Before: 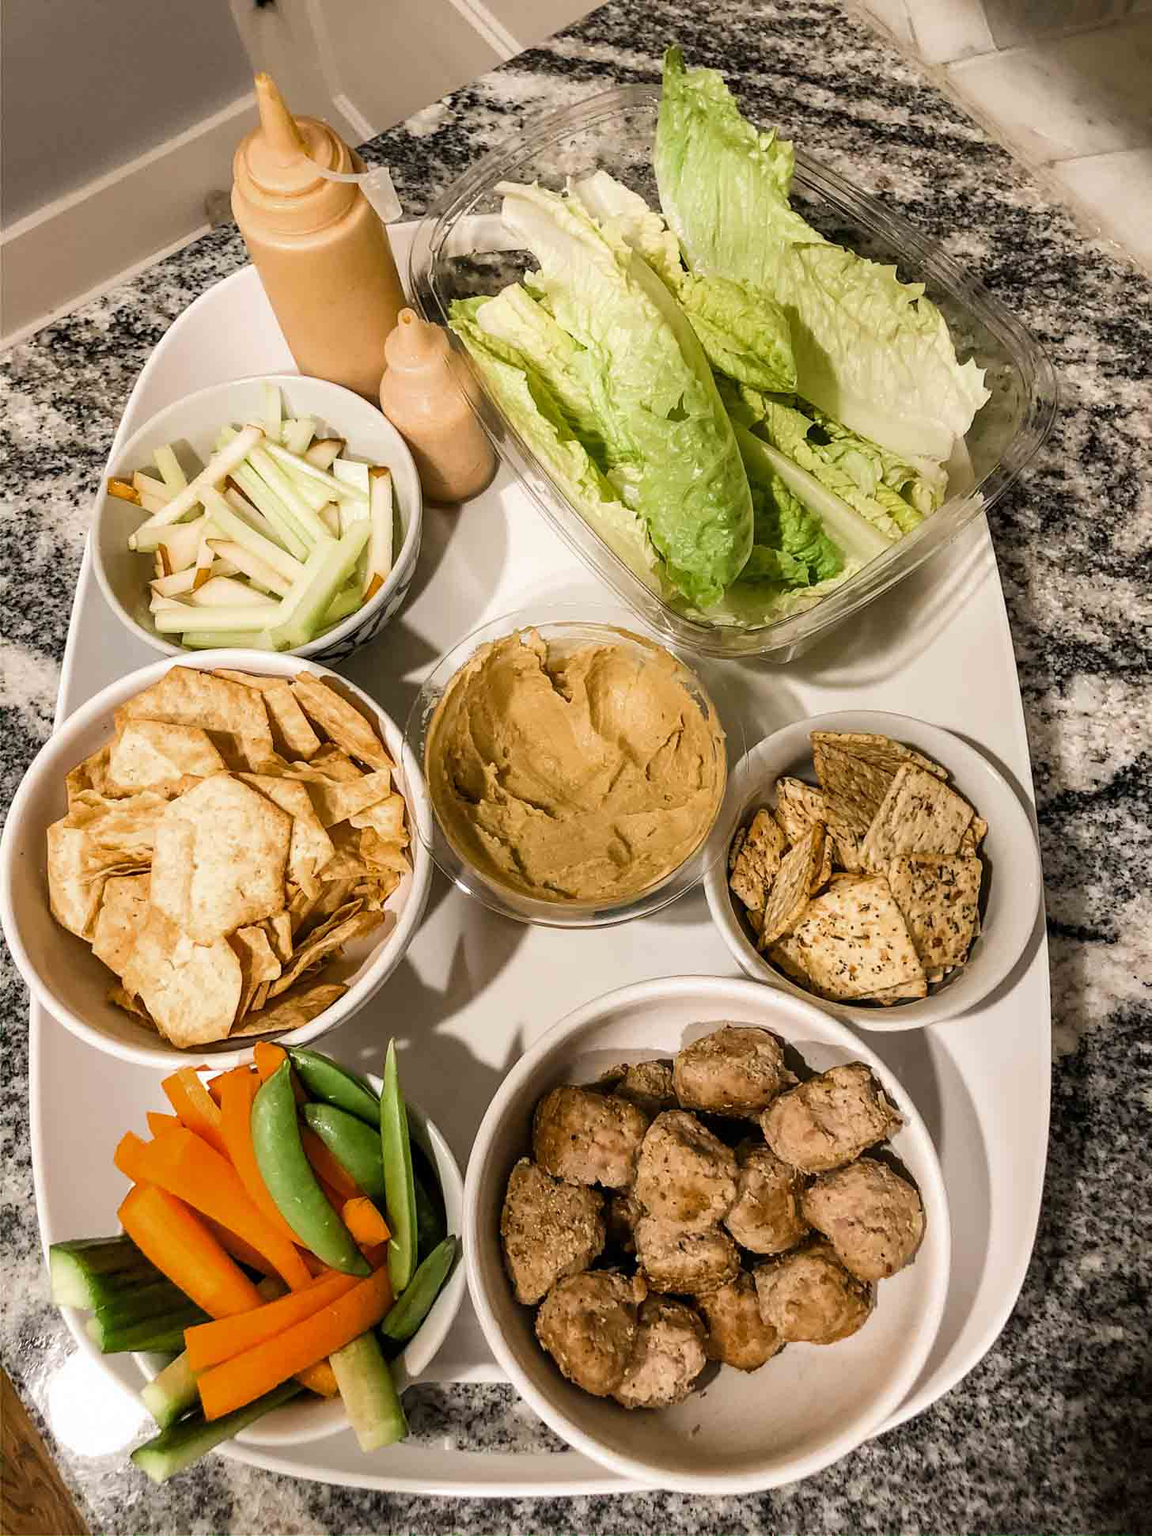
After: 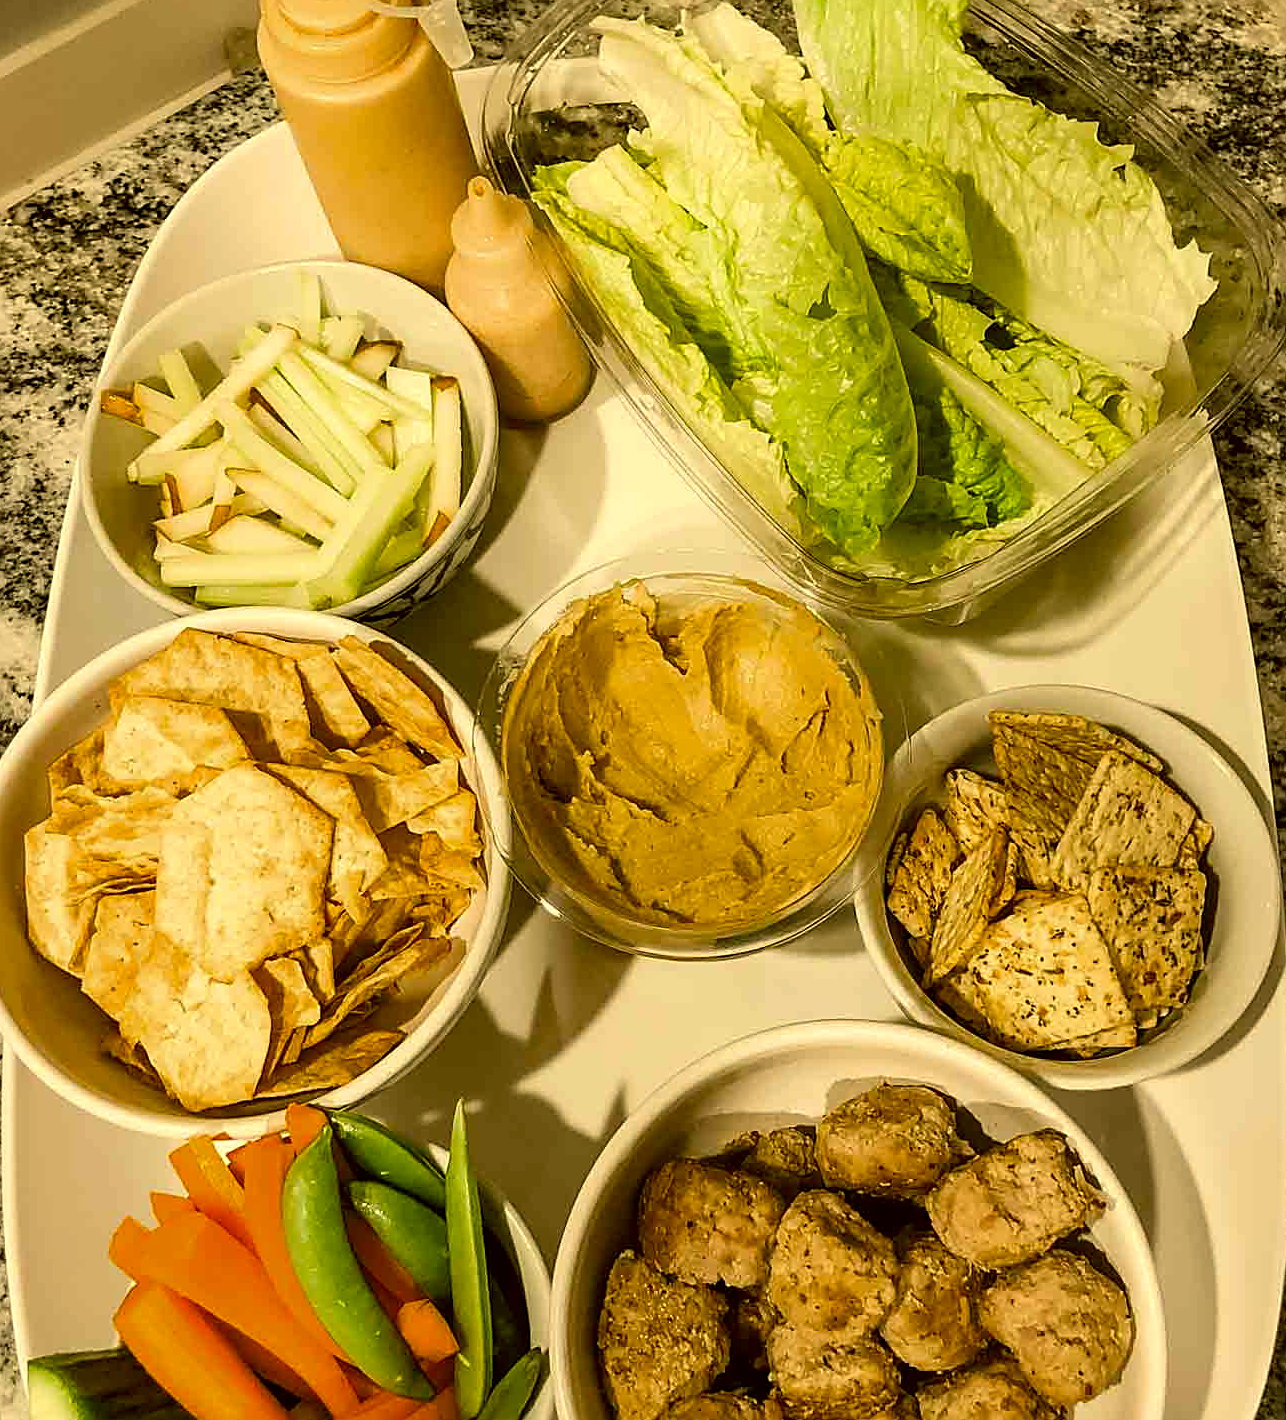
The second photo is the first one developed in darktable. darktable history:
crop and rotate: left 2.405%, top 11.011%, right 9.215%, bottom 15.787%
exposure: black level correction 0.002, compensate exposure bias true, compensate highlight preservation false
color correction: highlights a* 0.158, highlights b* 29.04, shadows a* -0.239, shadows b* 21.04
sharpen: on, module defaults
tone equalizer: luminance estimator HSV value / RGB max
